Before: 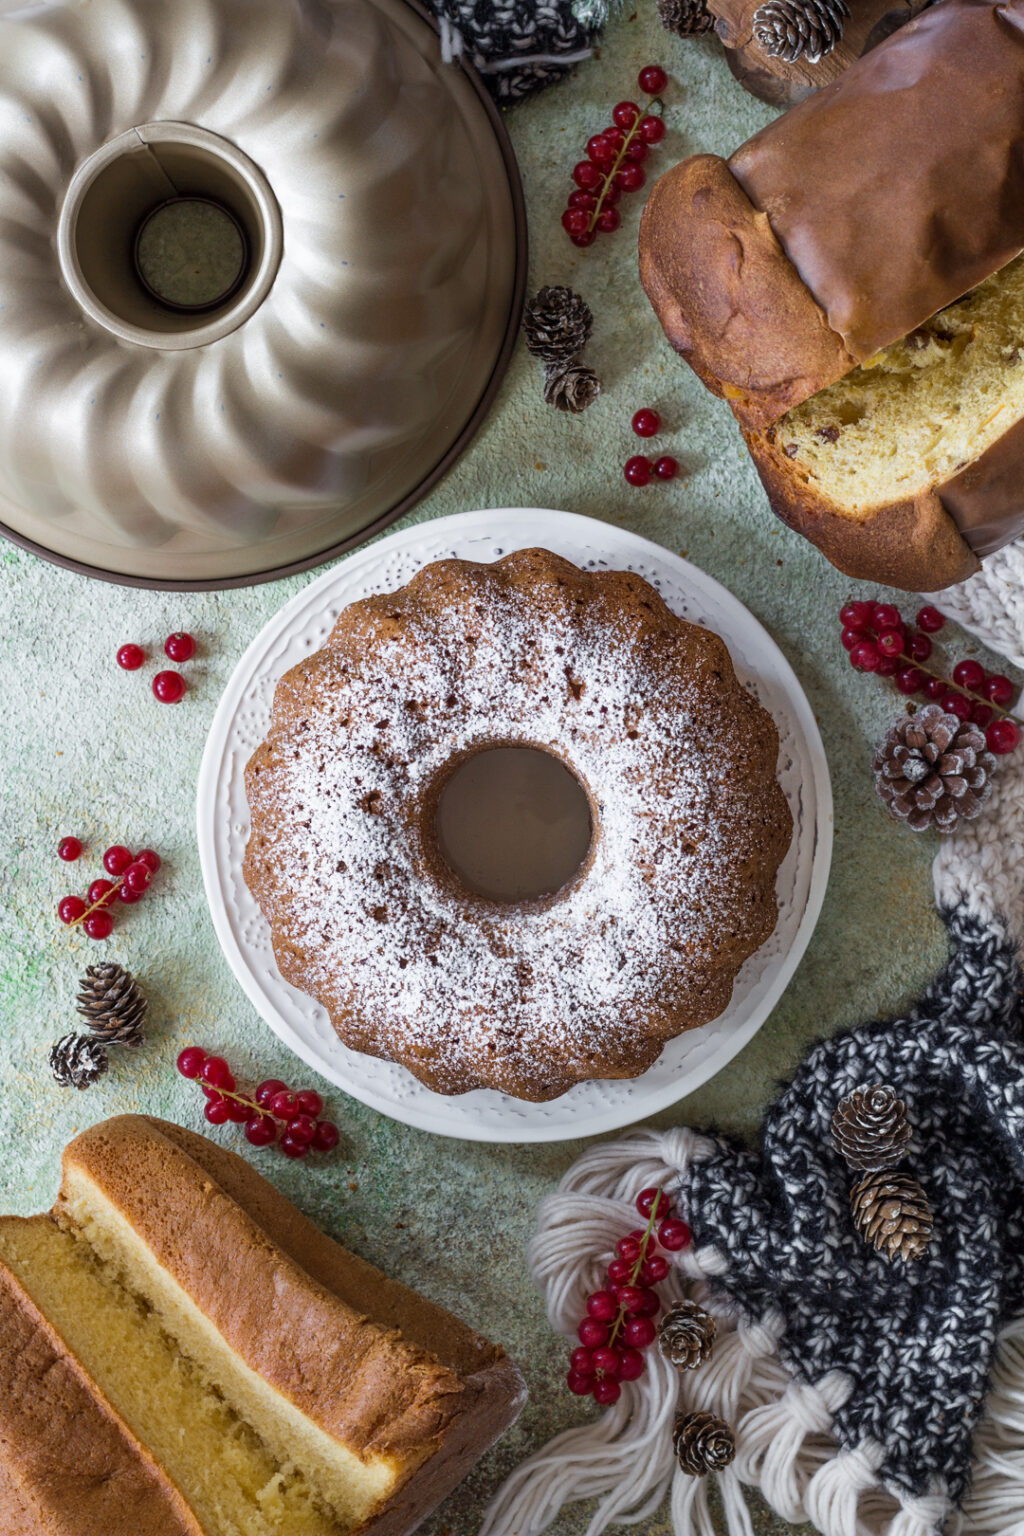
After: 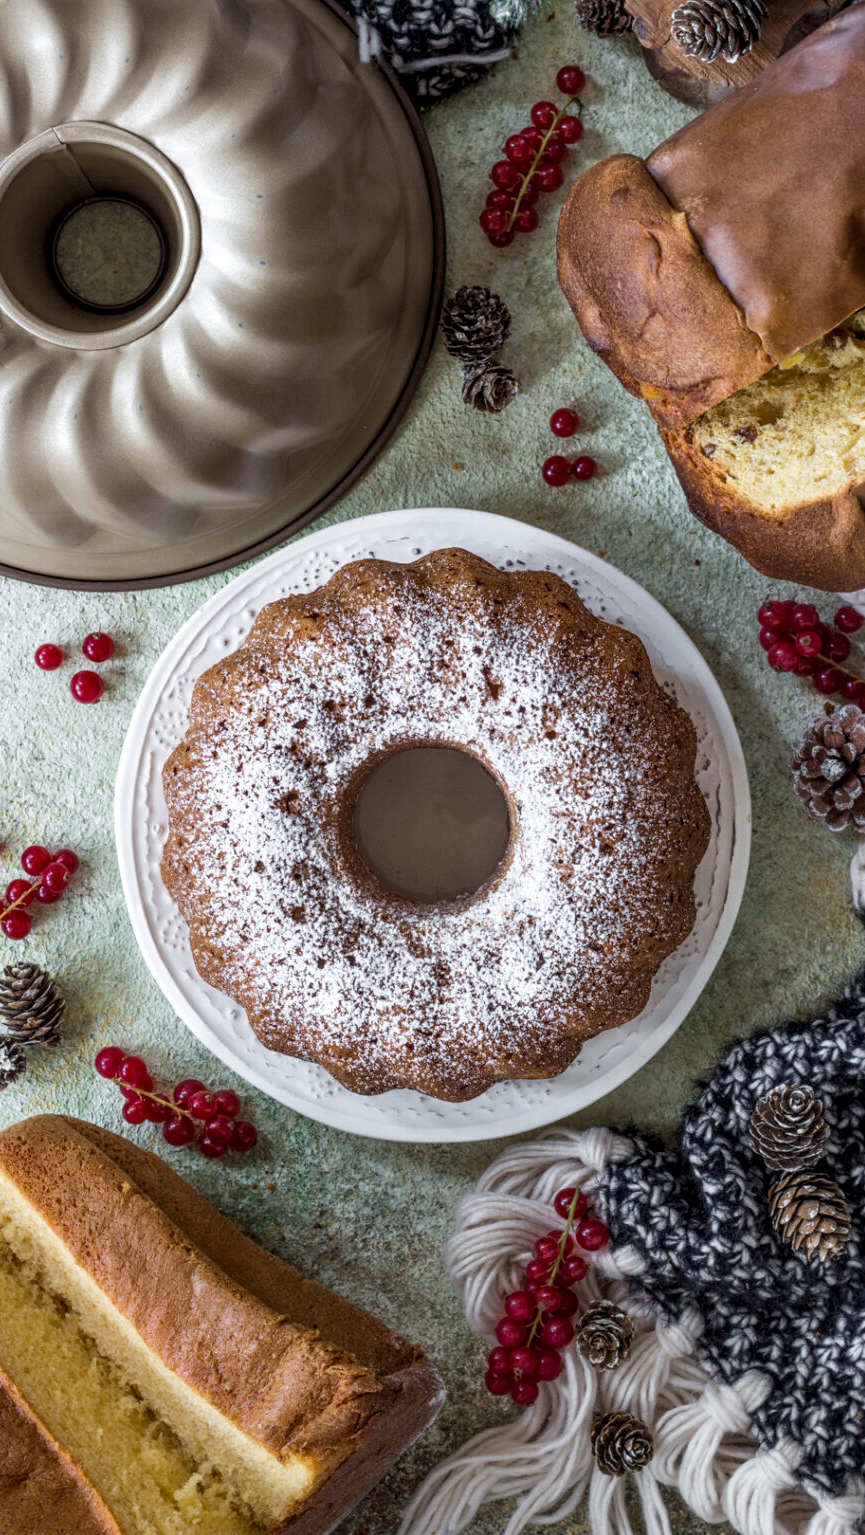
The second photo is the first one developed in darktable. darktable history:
local contrast: detail 130%
crop: left 8.018%, right 7.414%
